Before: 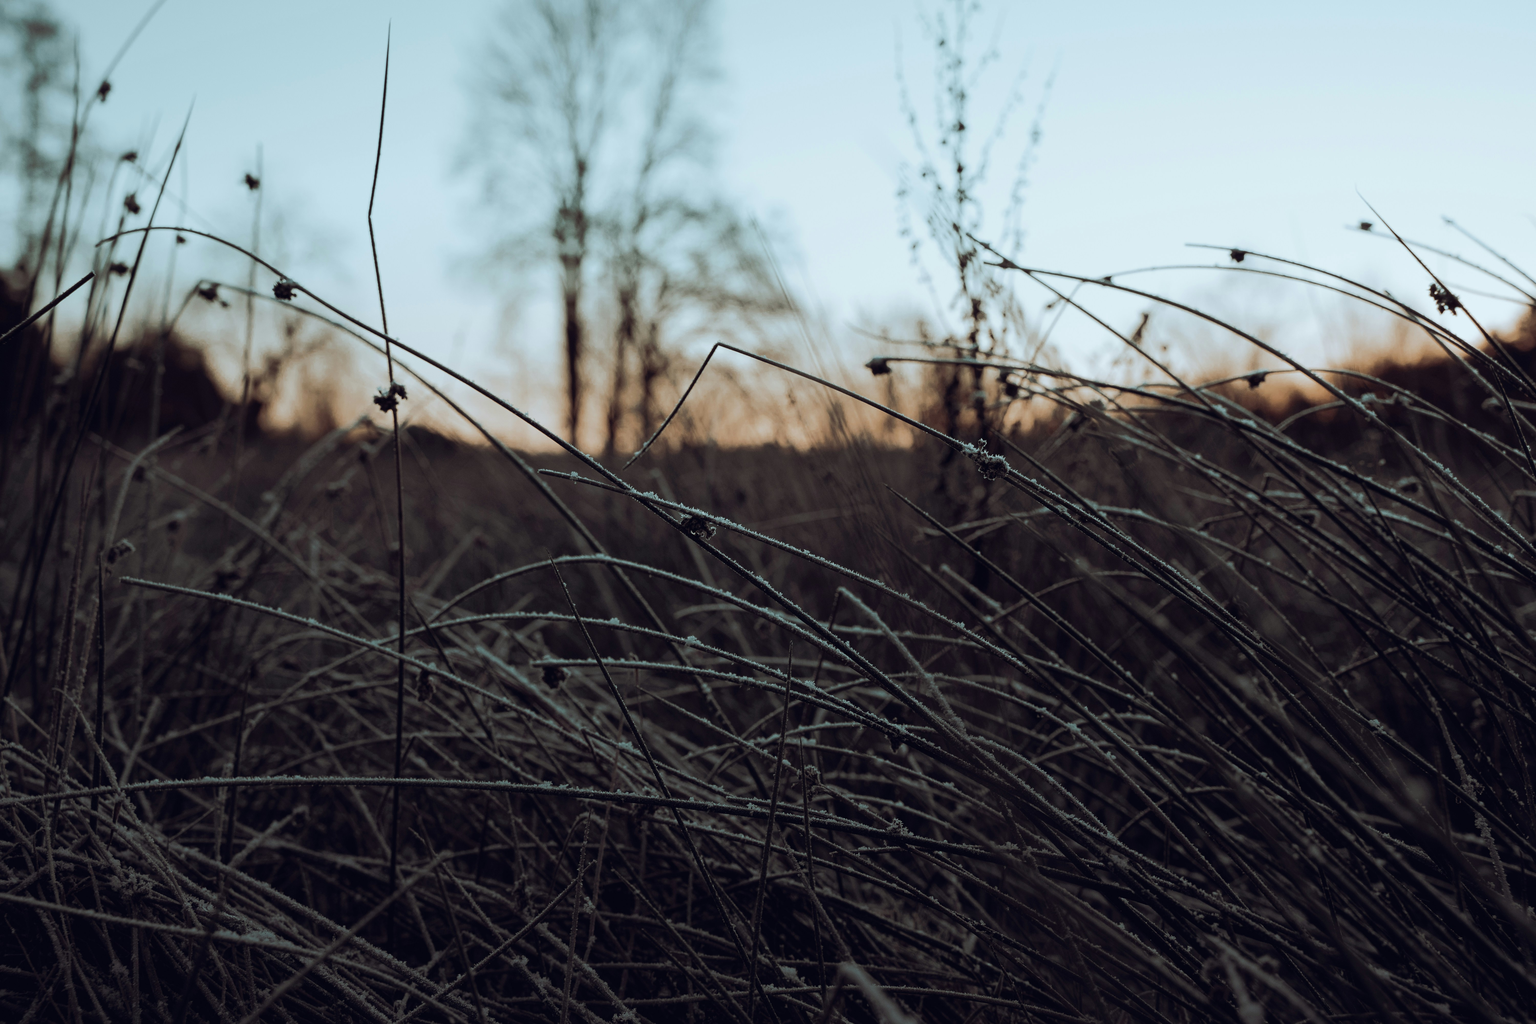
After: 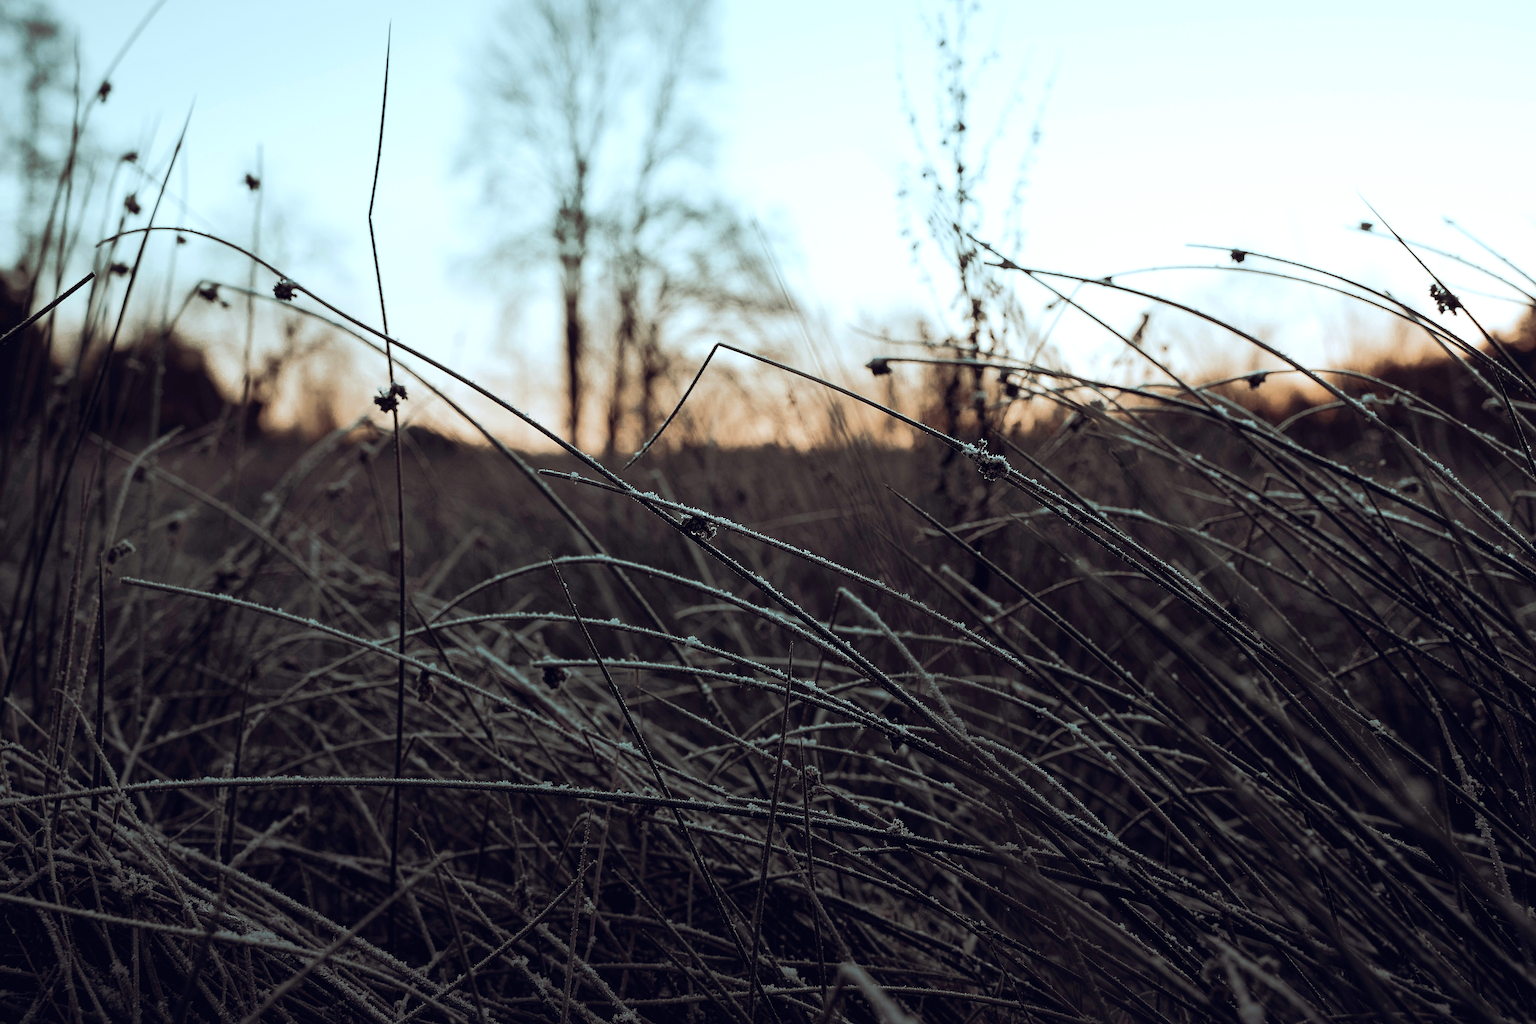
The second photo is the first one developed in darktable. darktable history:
sharpen: on, module defaults
exposure: black level correction 0.001, exposure 0.5 EV, compensate exposure bias true, compensate highlight preservation false
